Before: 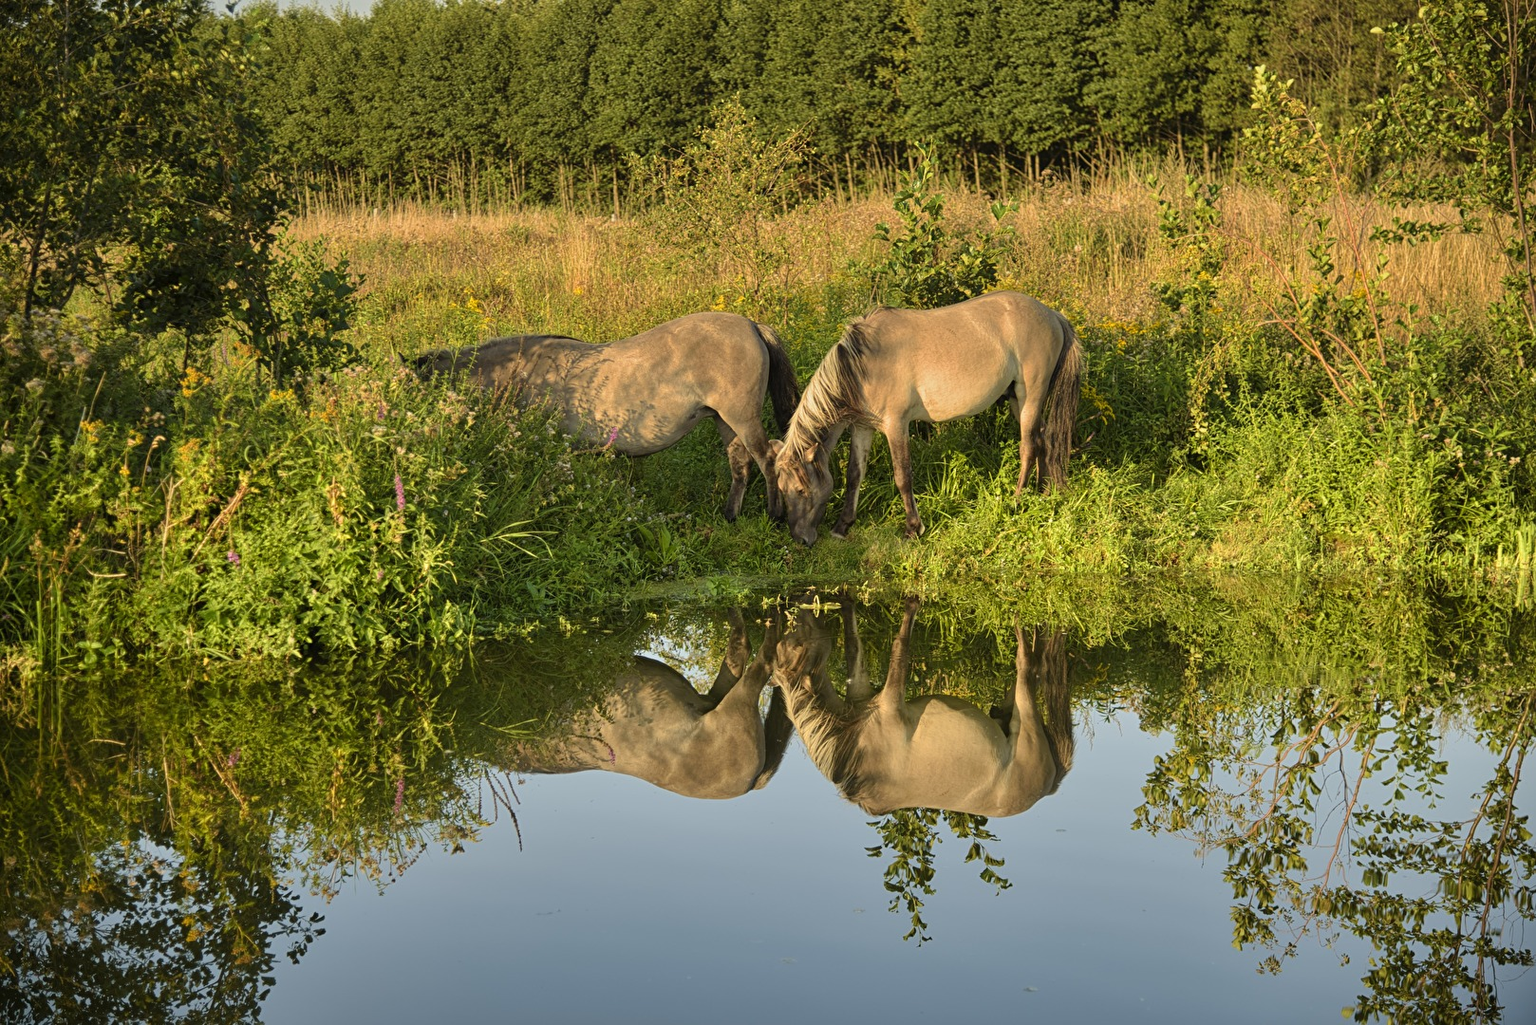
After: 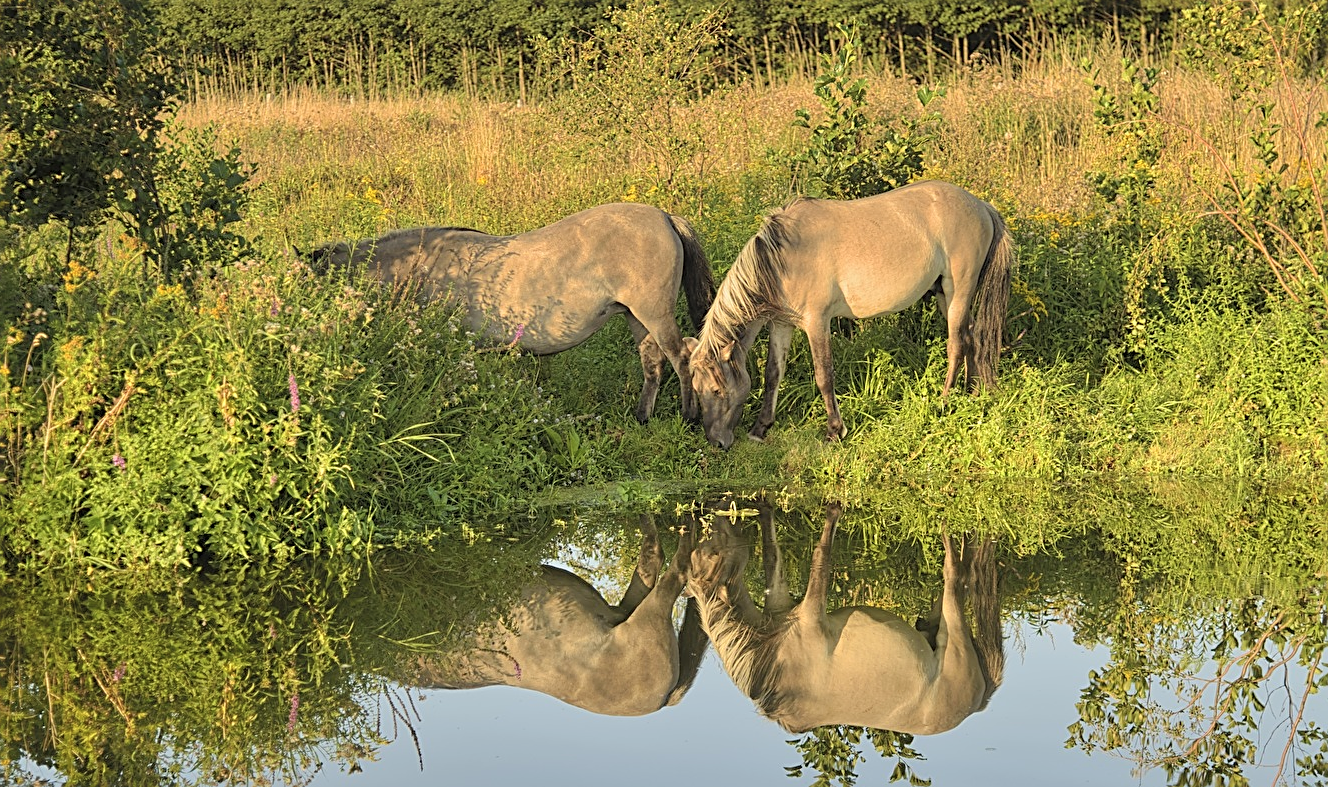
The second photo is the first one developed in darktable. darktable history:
contrast brightness saturation: brightness 0.151
sharpen: on, module defaults
crop: left 7.866%, top 11.701%, right 10.015%, bottom 15.427%
exposure: compensate highlight preservation false
